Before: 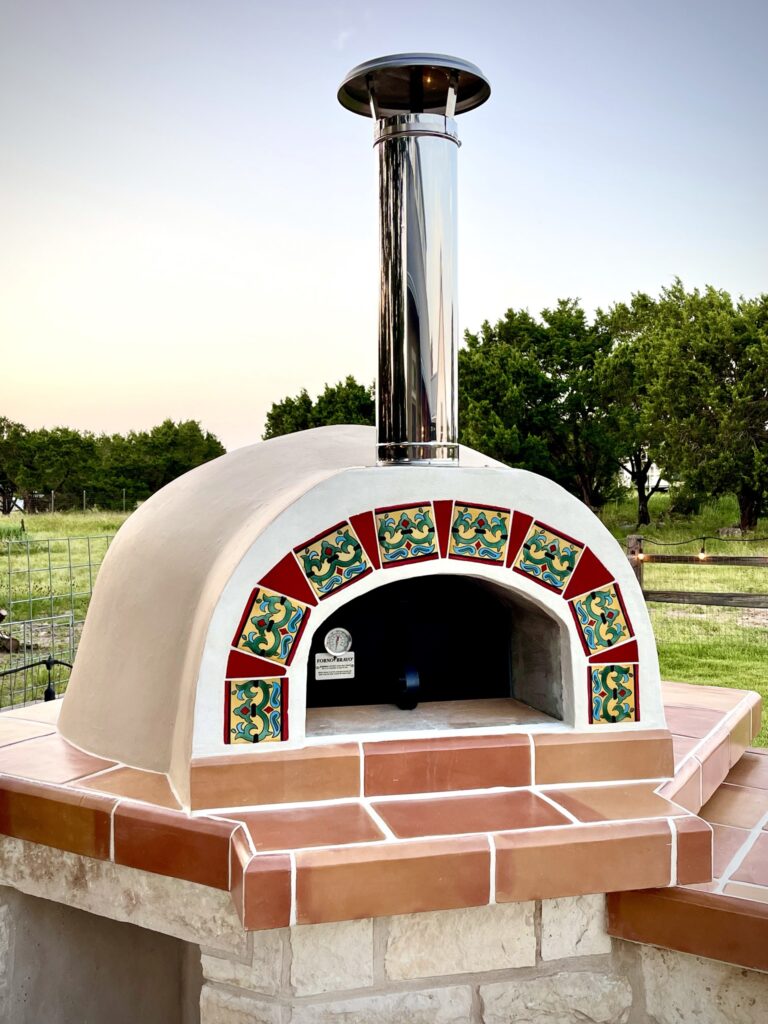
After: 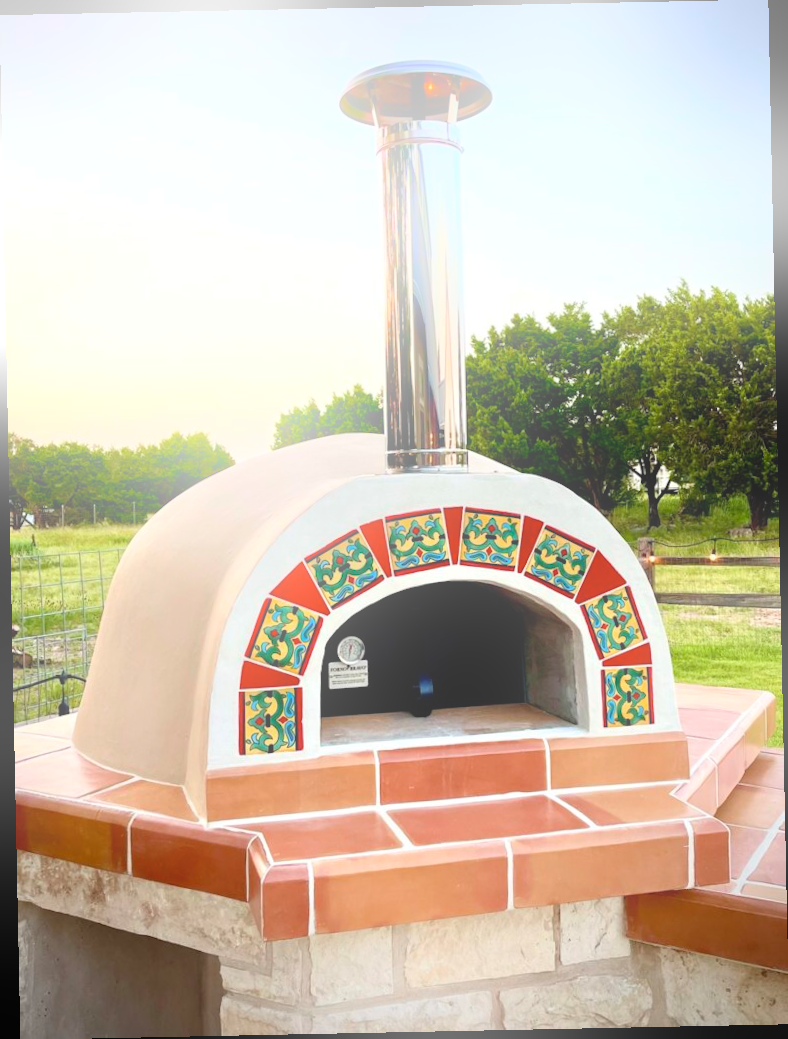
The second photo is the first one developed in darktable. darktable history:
bloom: on, module defaults
rotate and perspective: rotation -1.17°, automatic cropping off
